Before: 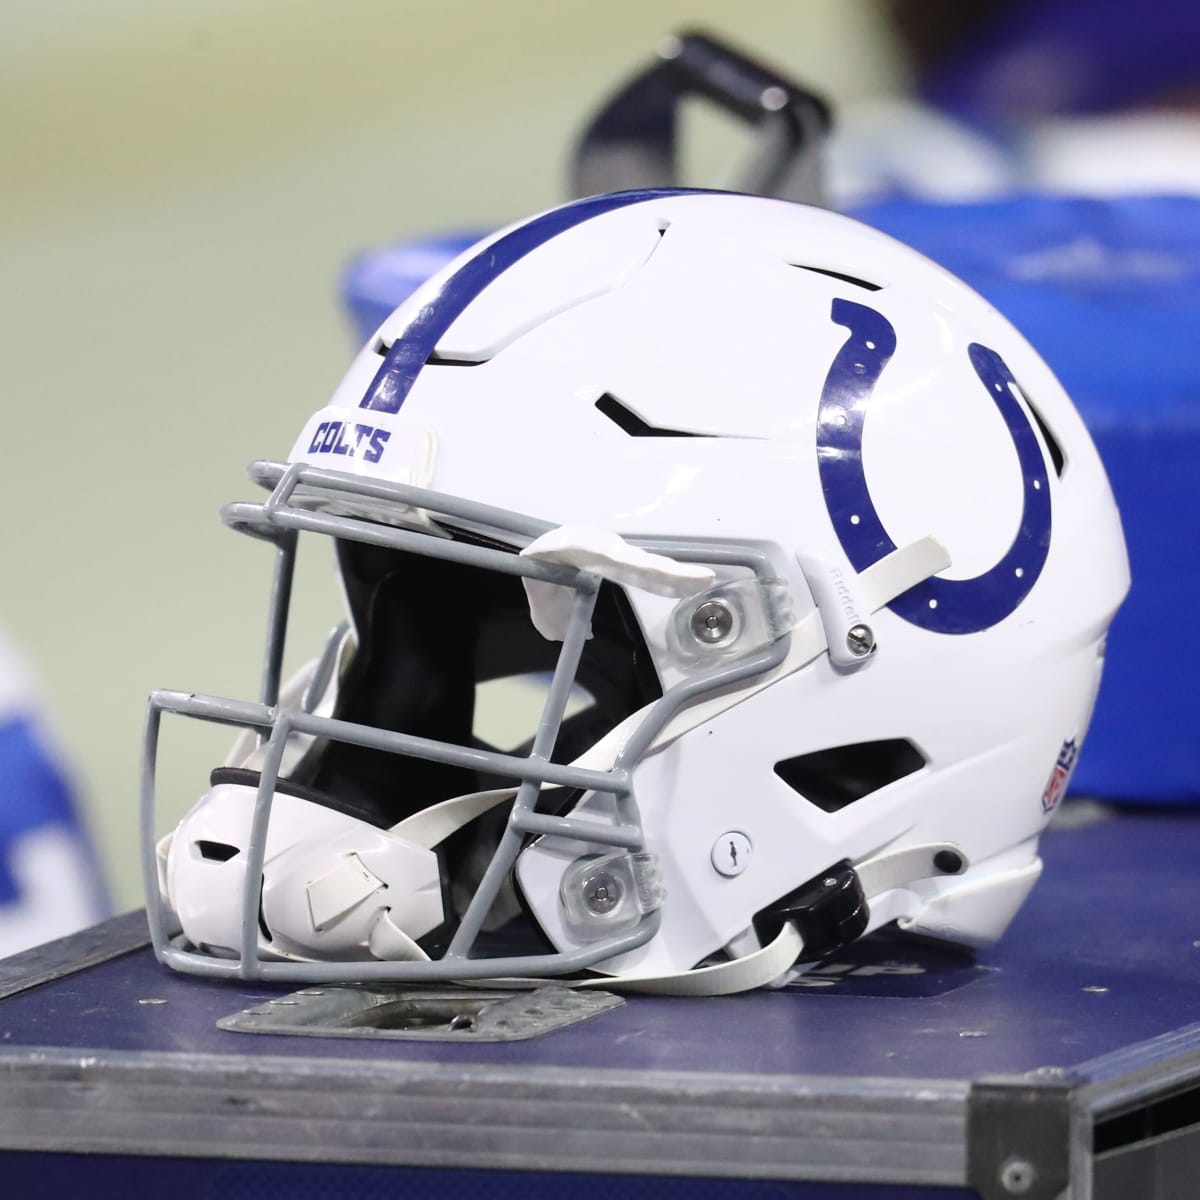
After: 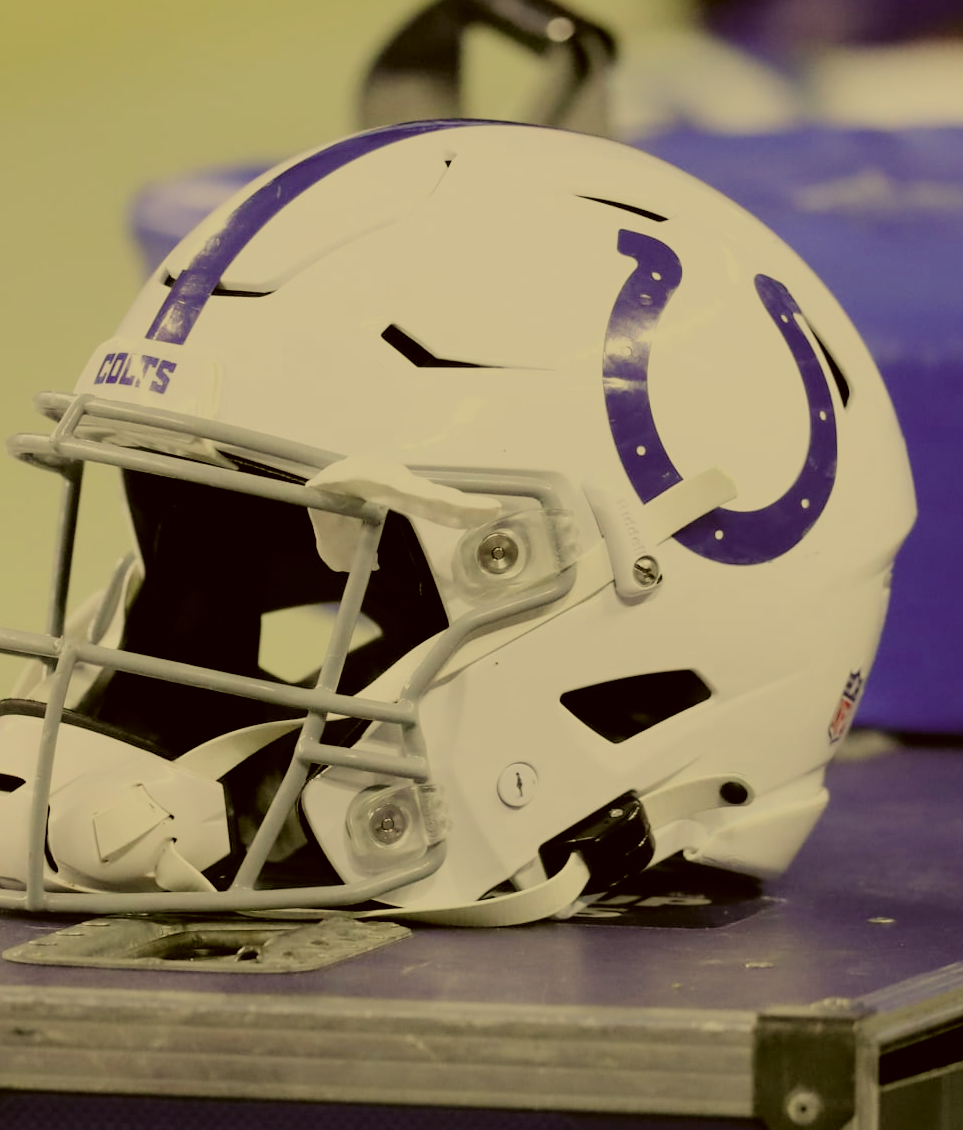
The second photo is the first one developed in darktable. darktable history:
color correction: highlights a* 0.17, highlights b* 29.58, shadows a* -0.218, shadows b* 21.14
filmic rgb: middle gray luminance 17.74%, black relative exposure -7.53 EV, white relative exposure 8.44 EV, target black luminance 0%, hardness 2.23, latitude 18.25%, contrast 0.88, highlights saturation mix 6.3%, shadows ↔ highlights balance 10.47%, iterations of high-quality reconstruction 0
crop and rotate: left 17.906%, top 5.784%, right 1.836%
